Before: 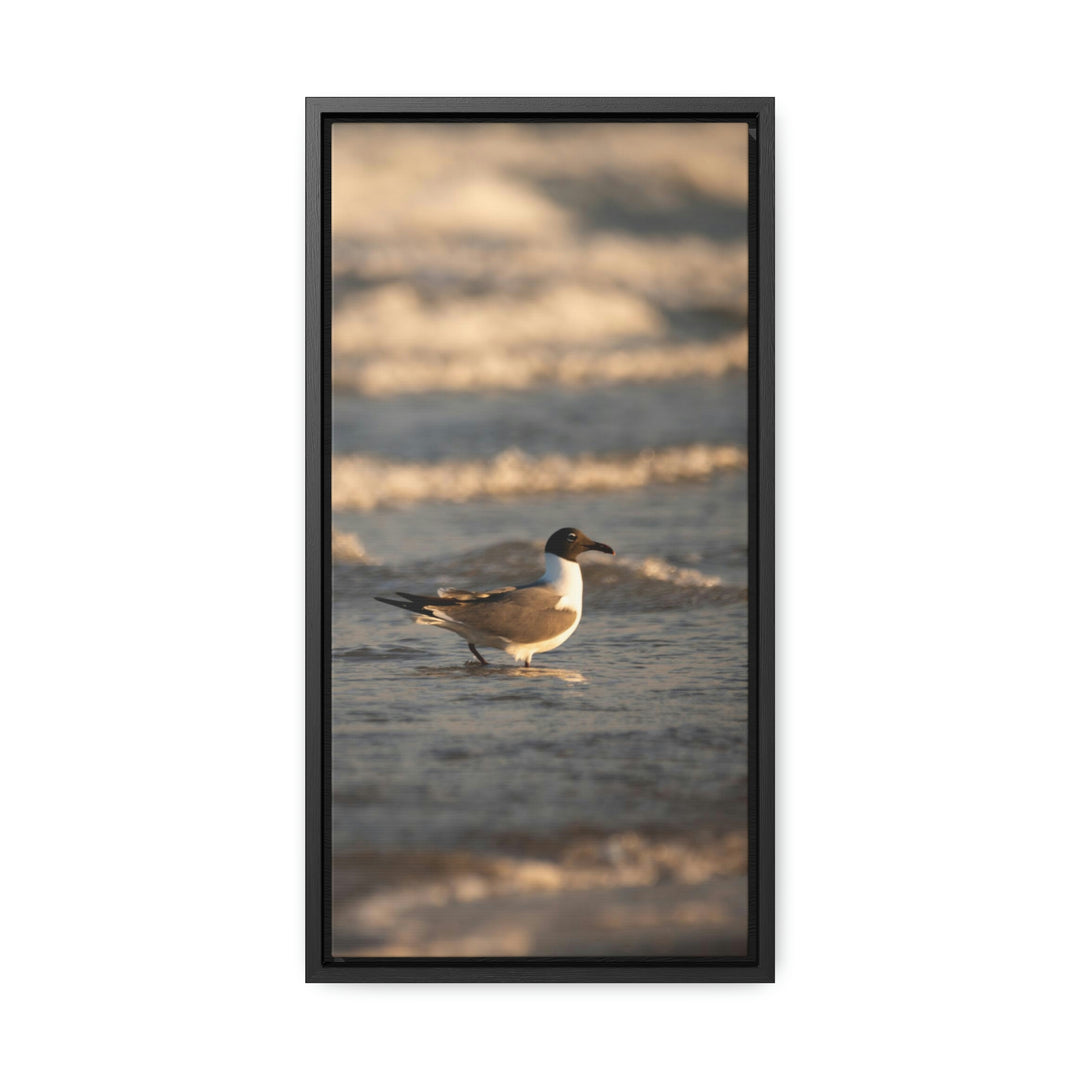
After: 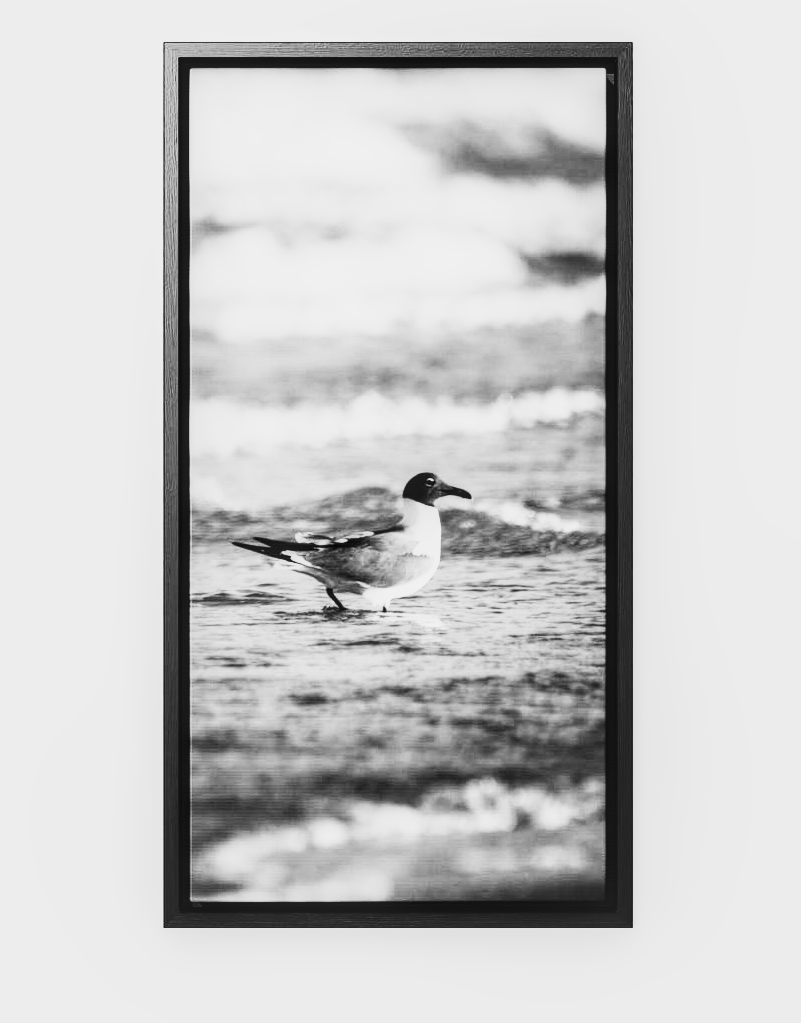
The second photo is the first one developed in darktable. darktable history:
crop and rotate: left 13.15%, top 5.251%, right 12.609%
local contrast: on, module defaults
rgb curve: curves: ch0 [(0, 0) (0.21, 0.15) (0.24, 0.21) (0.5, 0.75) (0.75, 0.96) (0.89, 0.99) (1, 1)]; ch1 [(0, 0.02) (0.21, 0.13) (0.25, 0.2) (0.5, 0.67) (0.75, 0.9) (0.89, 0.97) (1, 1)]; ch2 [(0, 0.02) (0.21, 0.13) (0.25, 0.2) (0.5, 0.67) (0.75, 0.9) (0.89, 0.97) (1, 1)], compensate middle gray true
monochrome: a -74.22, b 78.2
contrast brightness saturation: contrast 0.4, brightness 0.1, saturation 0.21
